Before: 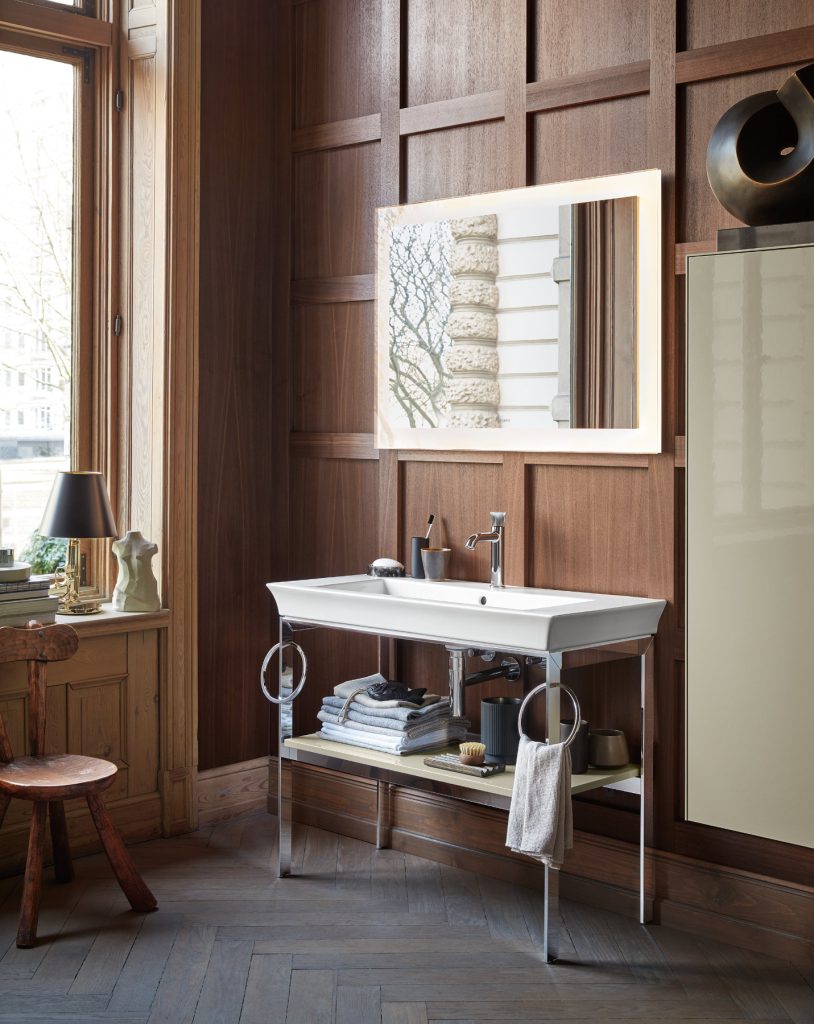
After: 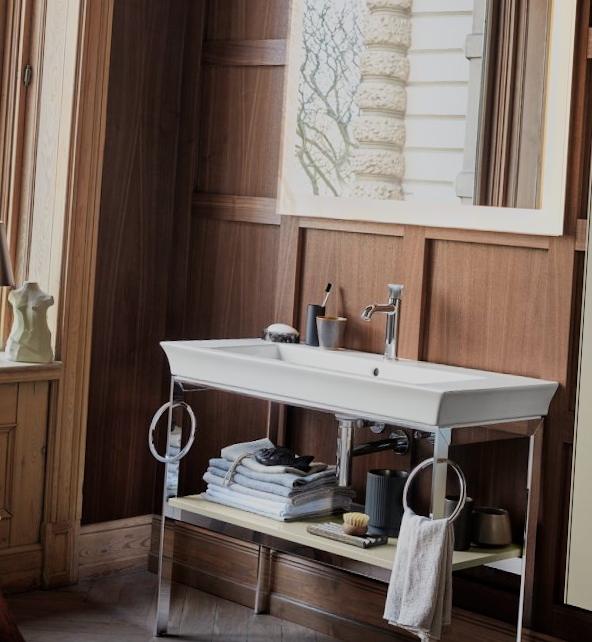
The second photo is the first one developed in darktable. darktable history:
crop and rotate: angle -3.44°, left 9.83%, top 20.771%, right 11.951%, bottom 11.857%
filmic rgb: black relative exposure -7.65 EV, white relative exposure 4.56 EV, threshold -0.289 EV, transition 3.19 EV, structure ↔ texture 99.25%, hardness 3.61, color science v6 (2022), enable highlight reconstruction true
